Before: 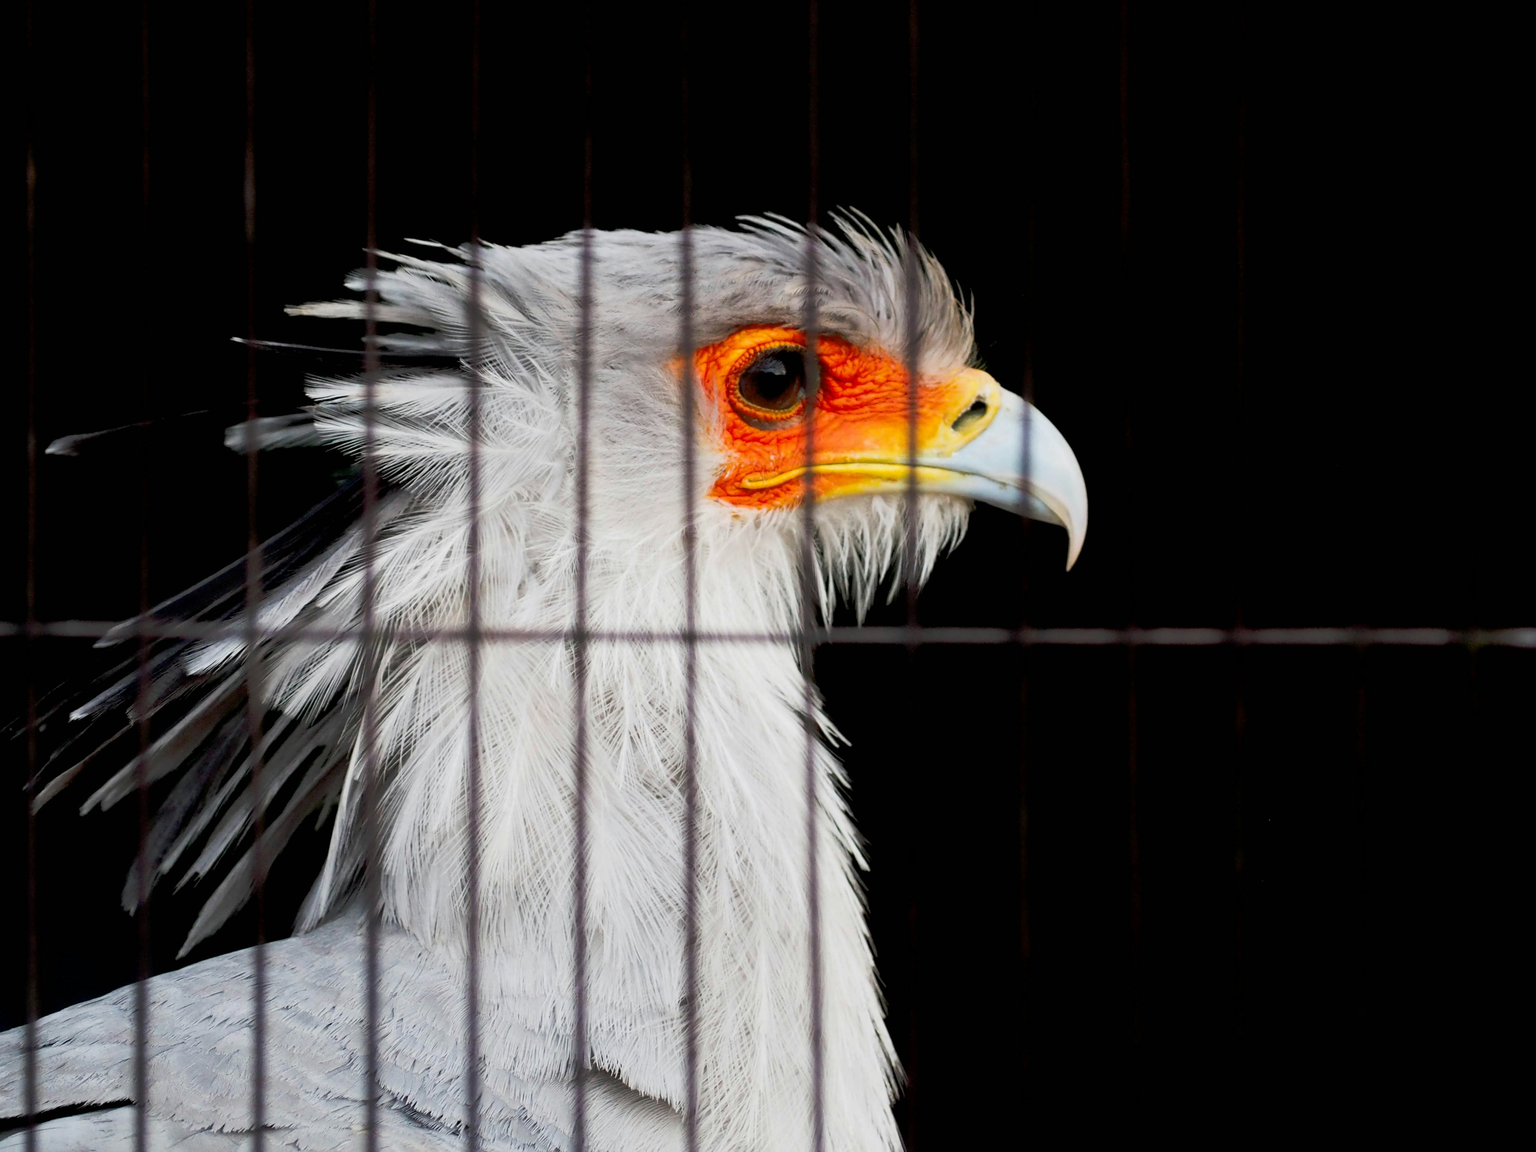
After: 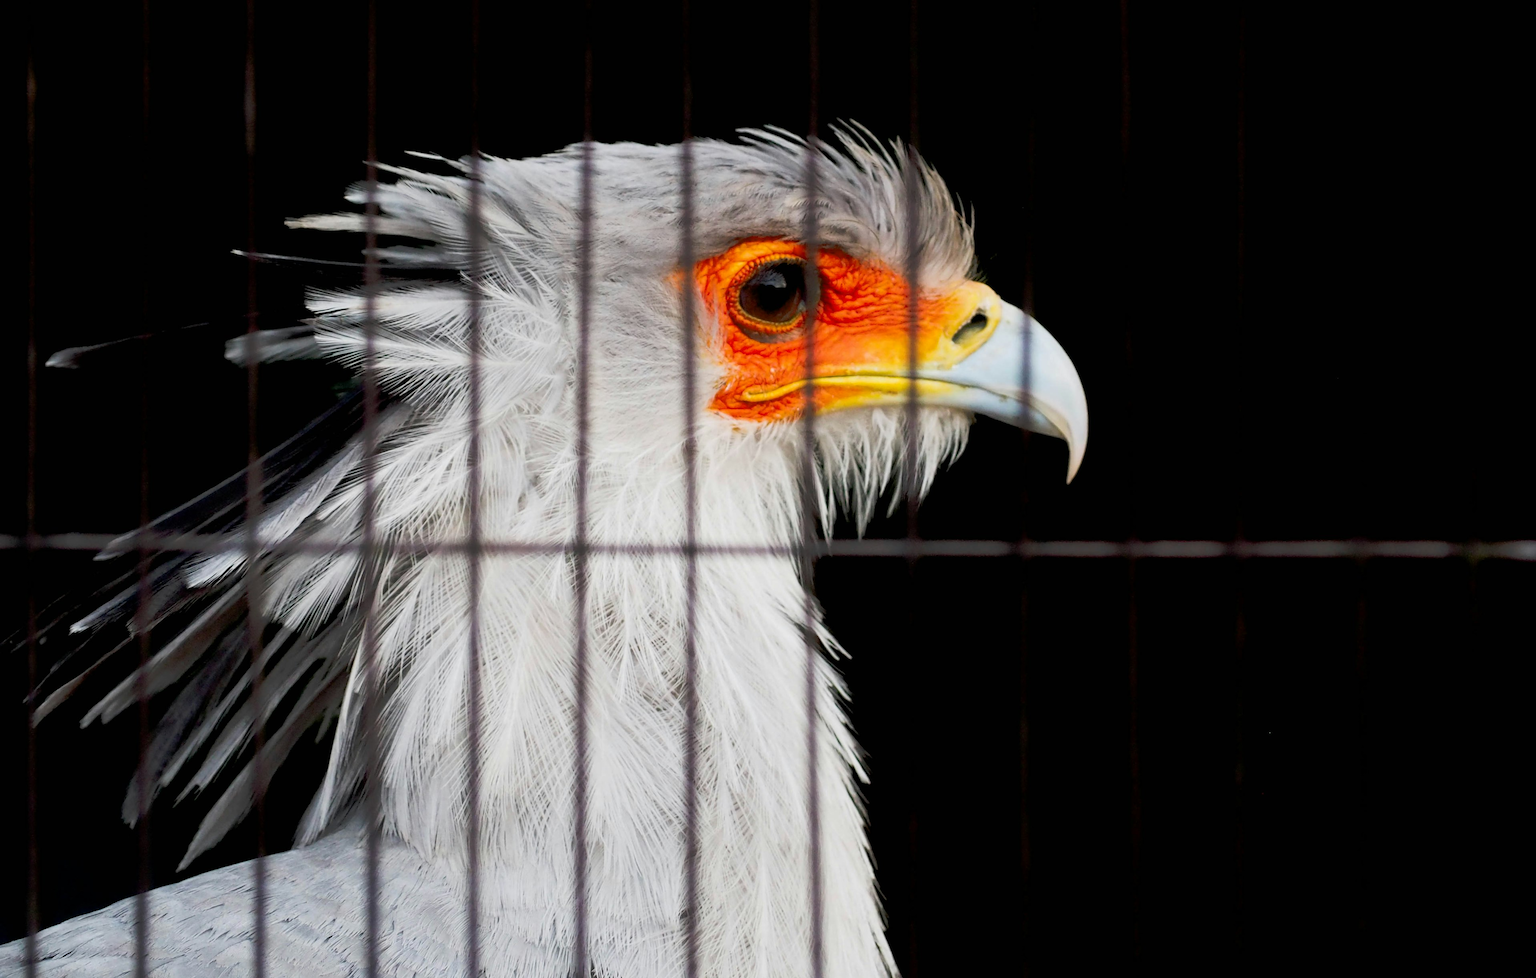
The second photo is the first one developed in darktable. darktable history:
crop: top 7.606%, bottom 7.449%
